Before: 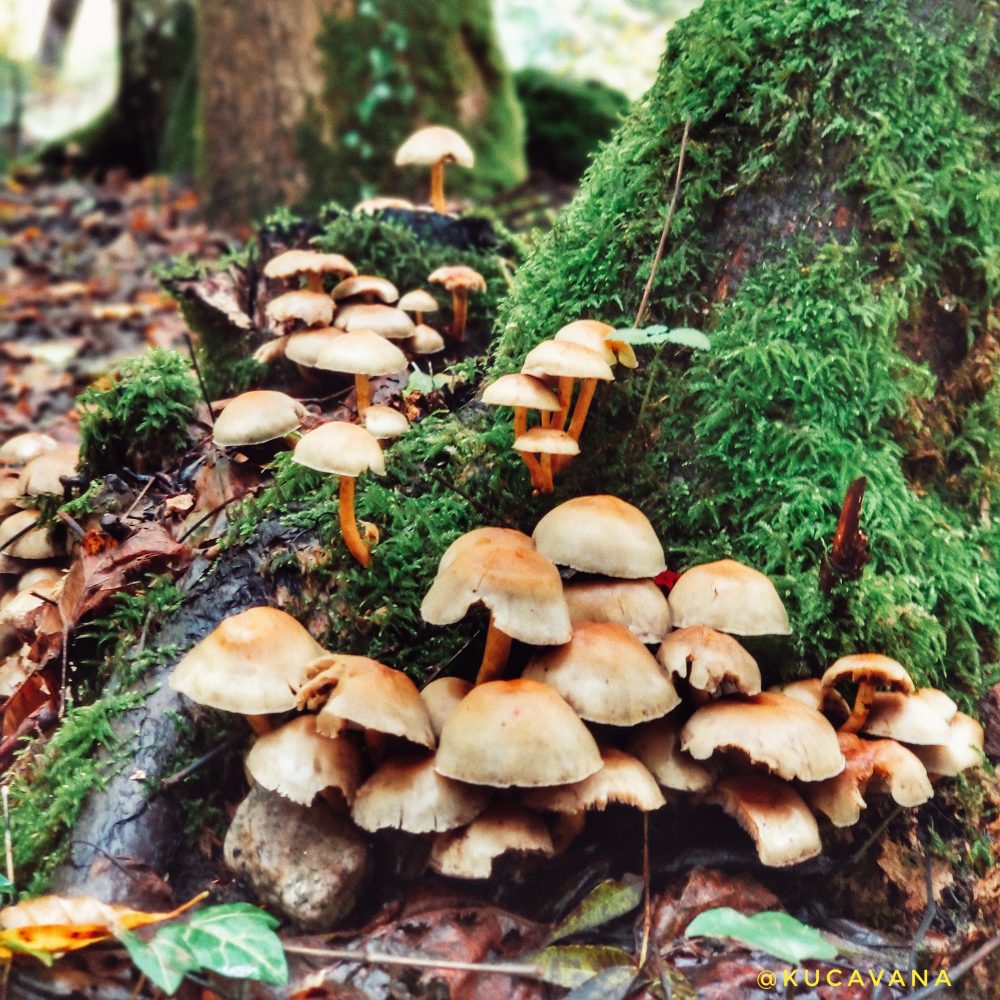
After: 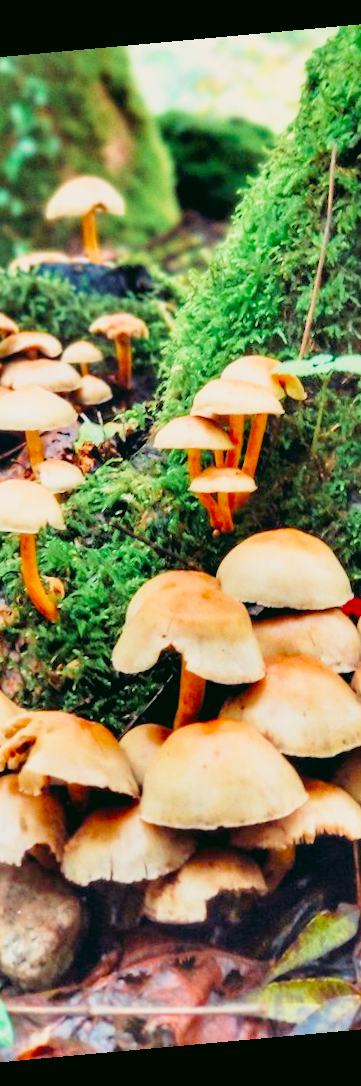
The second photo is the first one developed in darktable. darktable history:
tone curve: curves: ch0 [(0, 0) (0.003, 0.022) (0.011, 0.025) (0.025, 0.032) (0.044, 0.055) (0.069, 0.089) (0.1, 0.133) (0.136, 0.18) (0.177, 0.231) (0.224, 0.291) (0.277, 0.35) (0.335, 0.42) (0.399, 0.496) (0.468, 0.561) (0.543, 0.632) (0.623, 0.706) (0.709, 0.783) (0.801, 0.865) (0.898, 0.947) (1, 1)], preserve colors none
white balance: red 1.004, blue 1.096
crop: left 33.36%, right 33.36%
velvia: on, module defaults
color correction: highlights a* -0.482, highlights b* 9.48, shadows a* -9.48, shadows b* 0.803
exposure: exposure 0.722 EV, compensate highlight preservation false
filmic rgb: black relative exposure -8.79 EV, white relative exposure 4.98 EV, threshold 6 EV, target black luminance 0%, hardness 3.77, latitude 66.34%, contrast 0.822, highlights saturation mix 10%, shadows ↔ highlights balance 20%, add noise in highlights 0.1, color science v4 (2020), iterations of high-quality reconstruction 0, type of noise poissonian, enable highlight reconstruction true
rotate and perspective: rotation -5.2°, automatic cropping off
